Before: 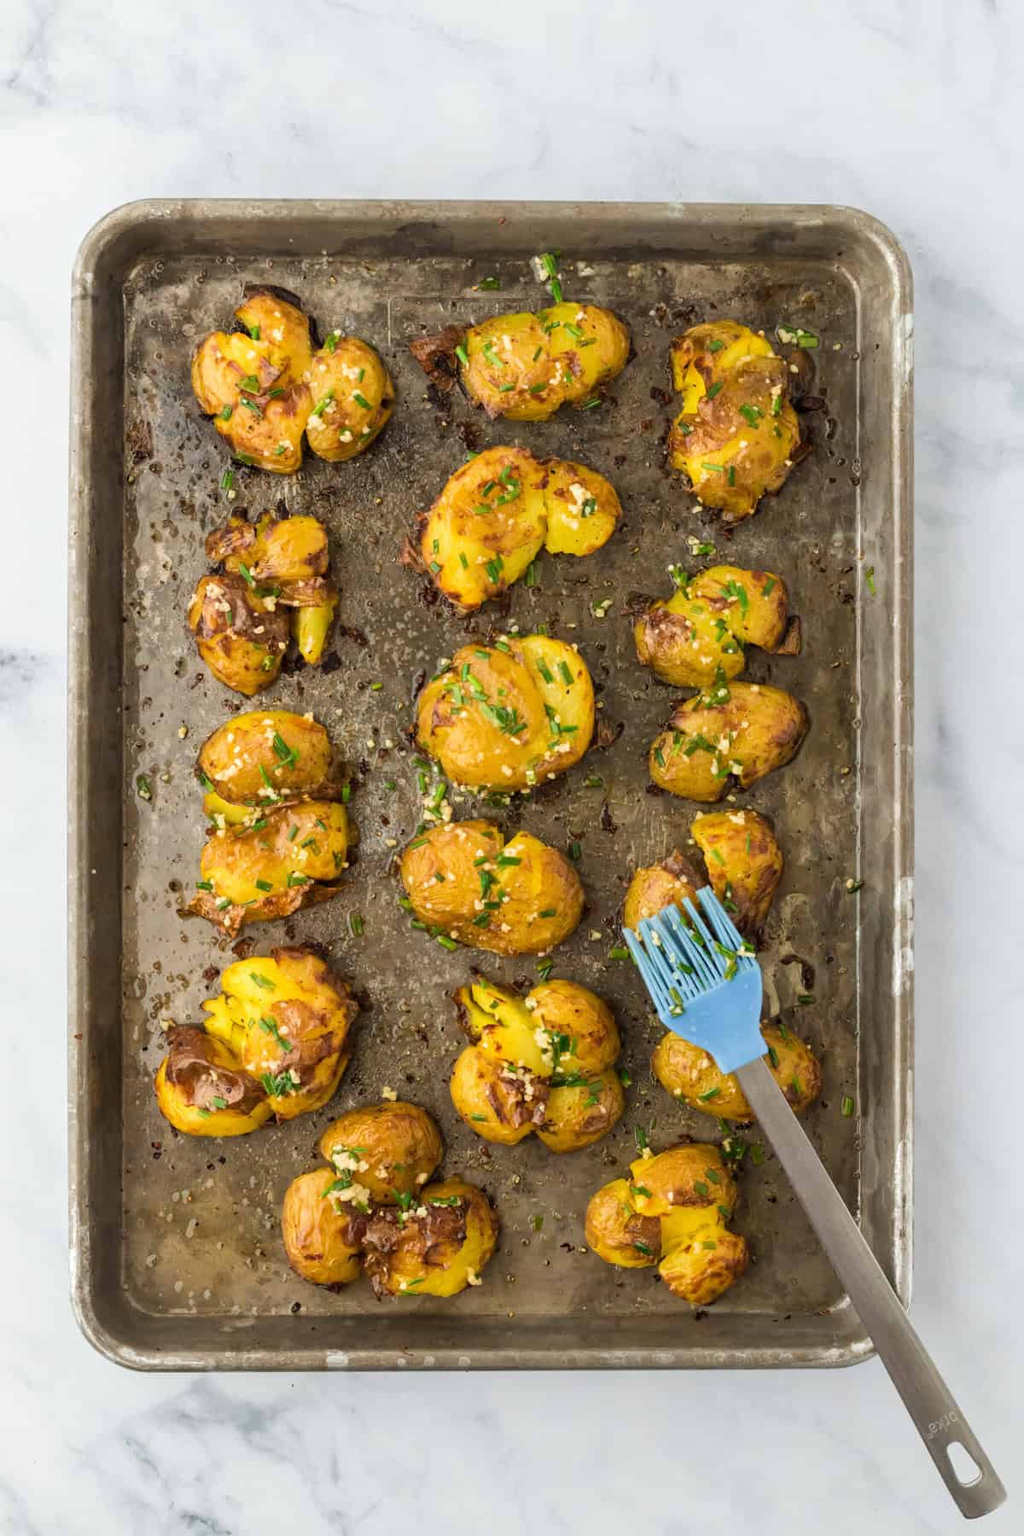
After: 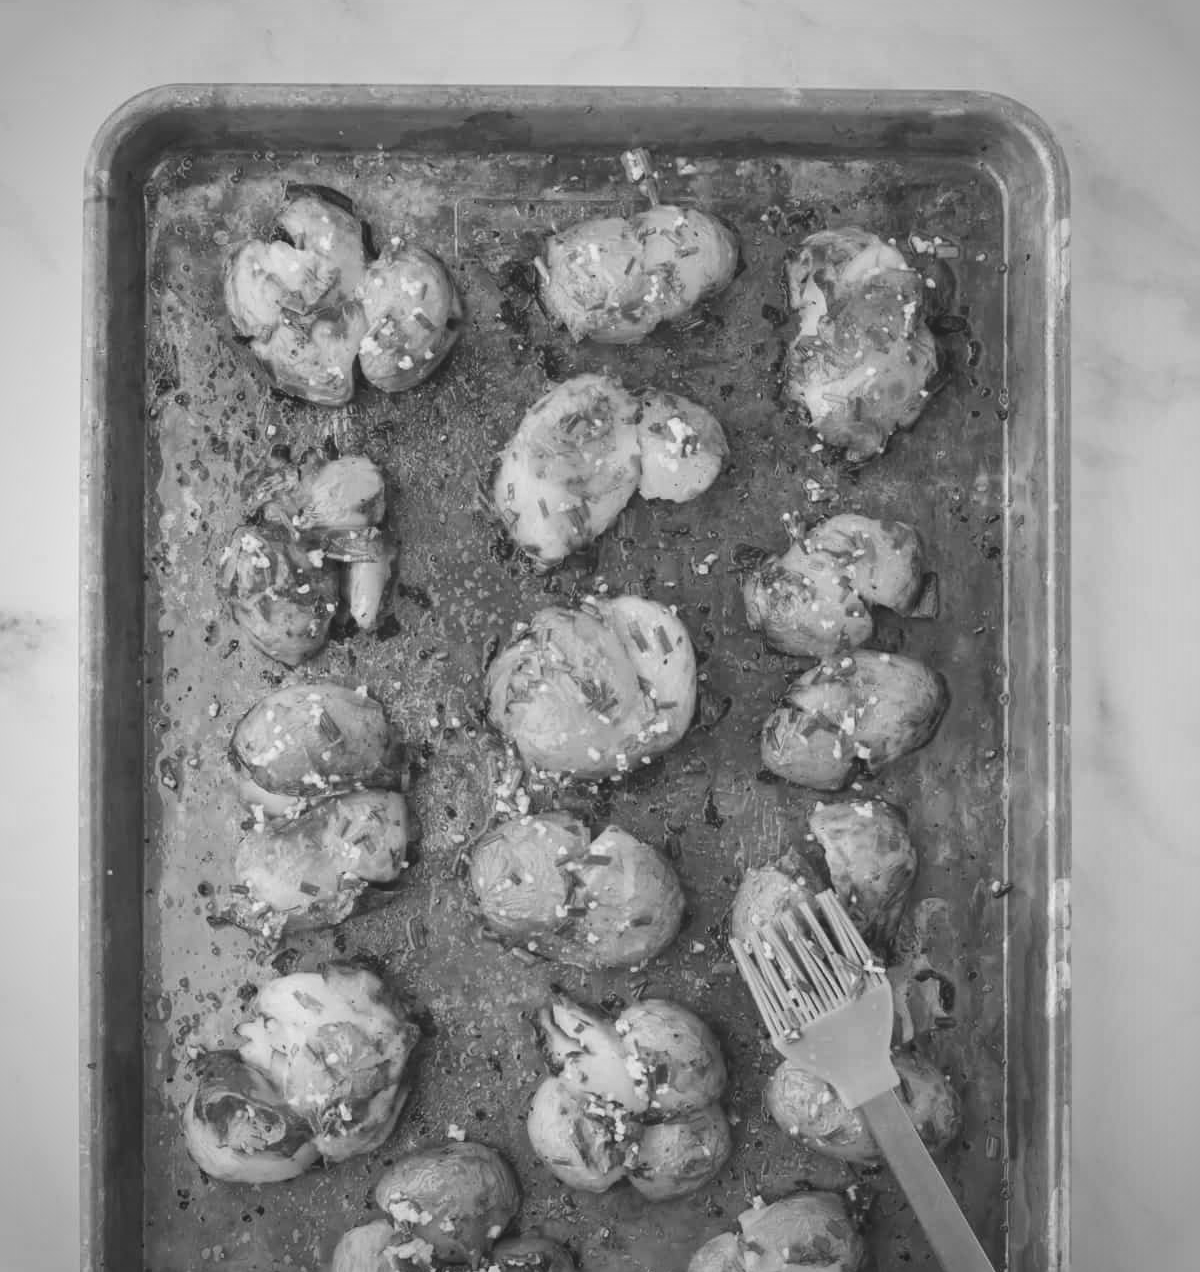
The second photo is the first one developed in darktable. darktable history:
color zones: curves: ch1 [(0, -0.014) (0.143, -0.013) (0.286, -0.013) (0.429, -0.016) (0.571, -0.019) (0.714, -0.015) (0.857, 0.002) (1, -0.014)]
vignetting: unbound false
color balance: lift [1.01, 1, 1, 1], gamma [1.097, 1, 1, 1], gain [0.85, 1, 1, 1]
crop and rotate: top 8.293%, bottom 20.996%
